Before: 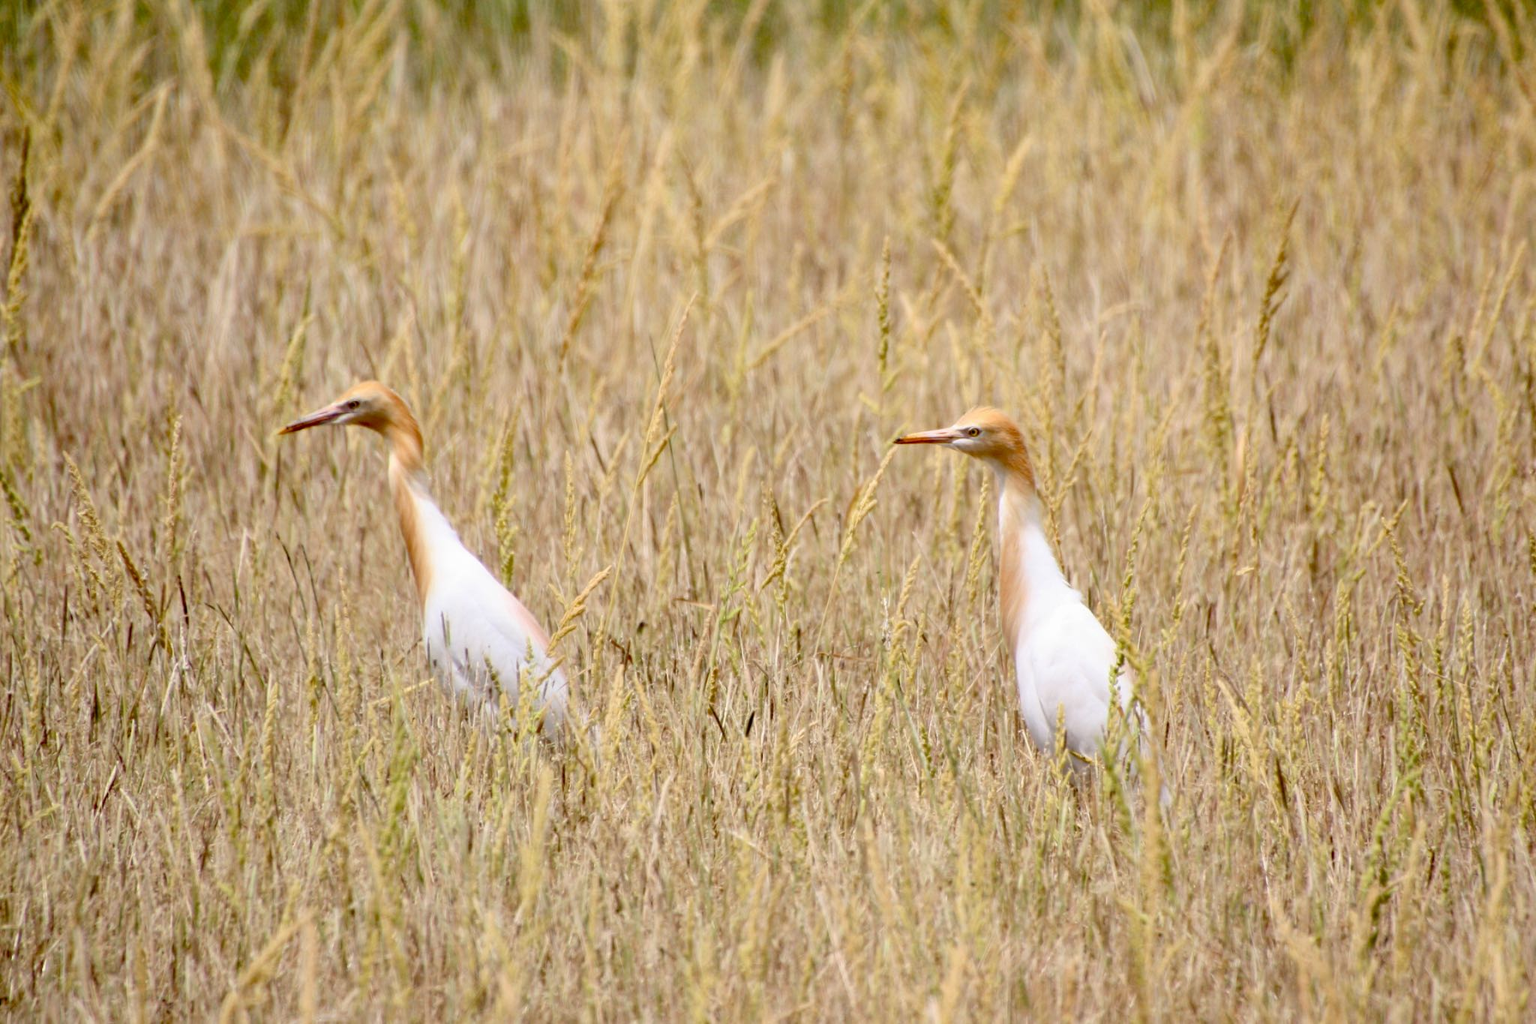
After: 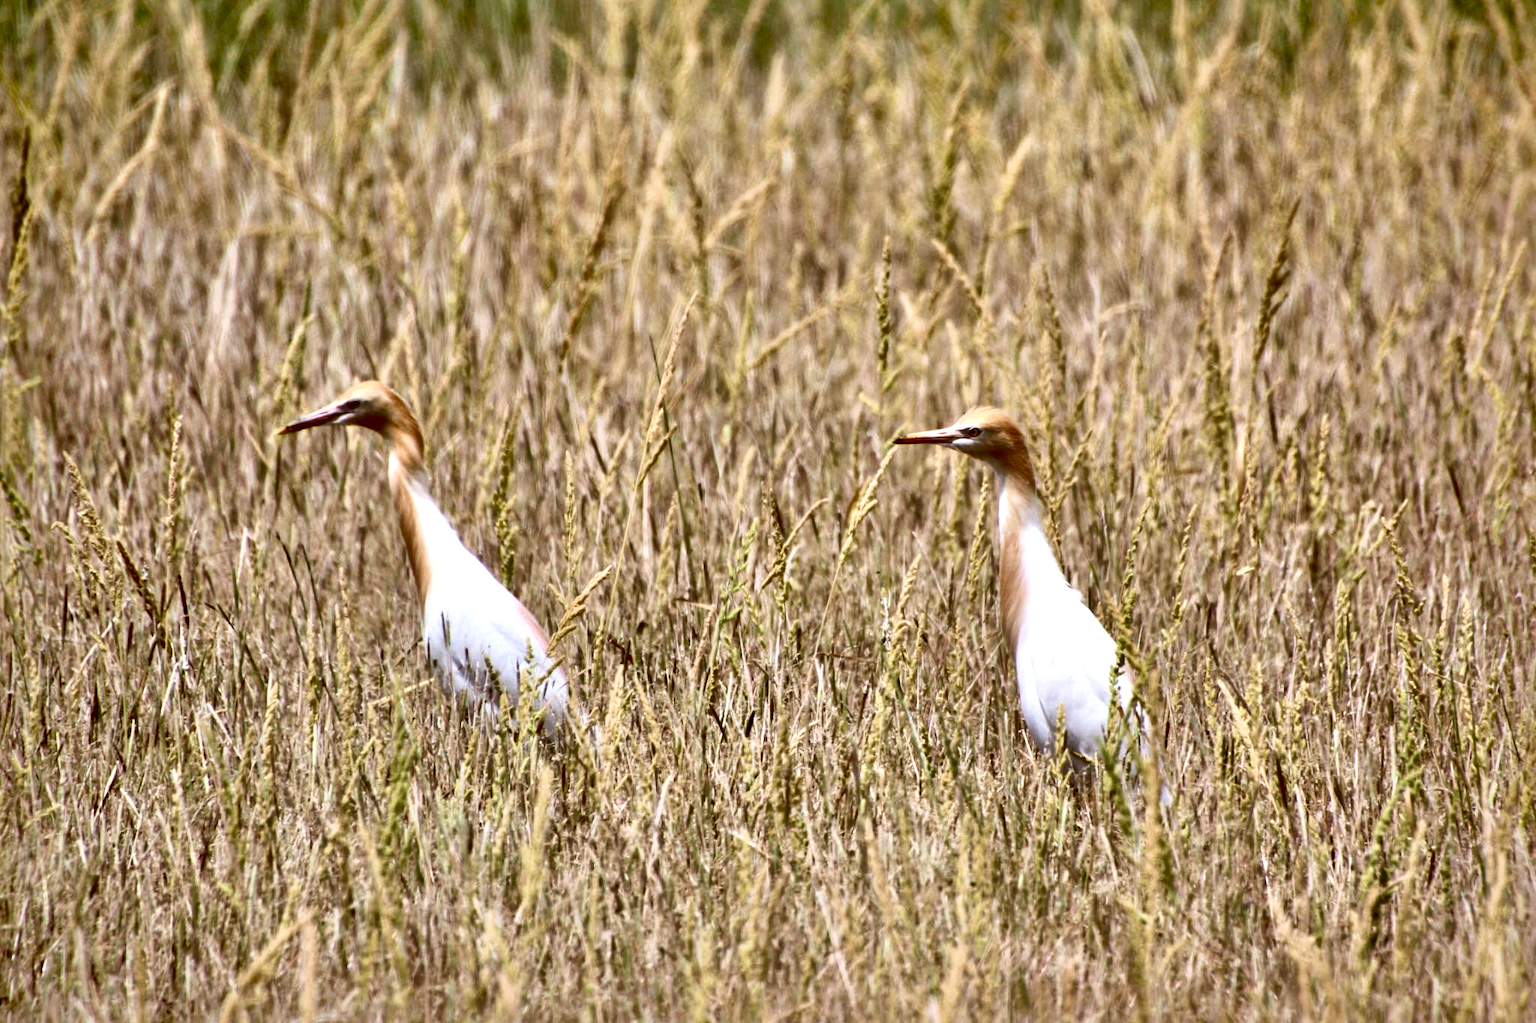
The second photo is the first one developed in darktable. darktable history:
shadows and highlights: shadows 43.67, white point adjustment -1.48, soften with gaussian
velvia: on, module defaults
local contrast: mode bilateral grid, contrast 43, coarseness 69, detail 214%, midtone range 0.2
color correction: highlights a* -0.731, highlights b* -8.88
